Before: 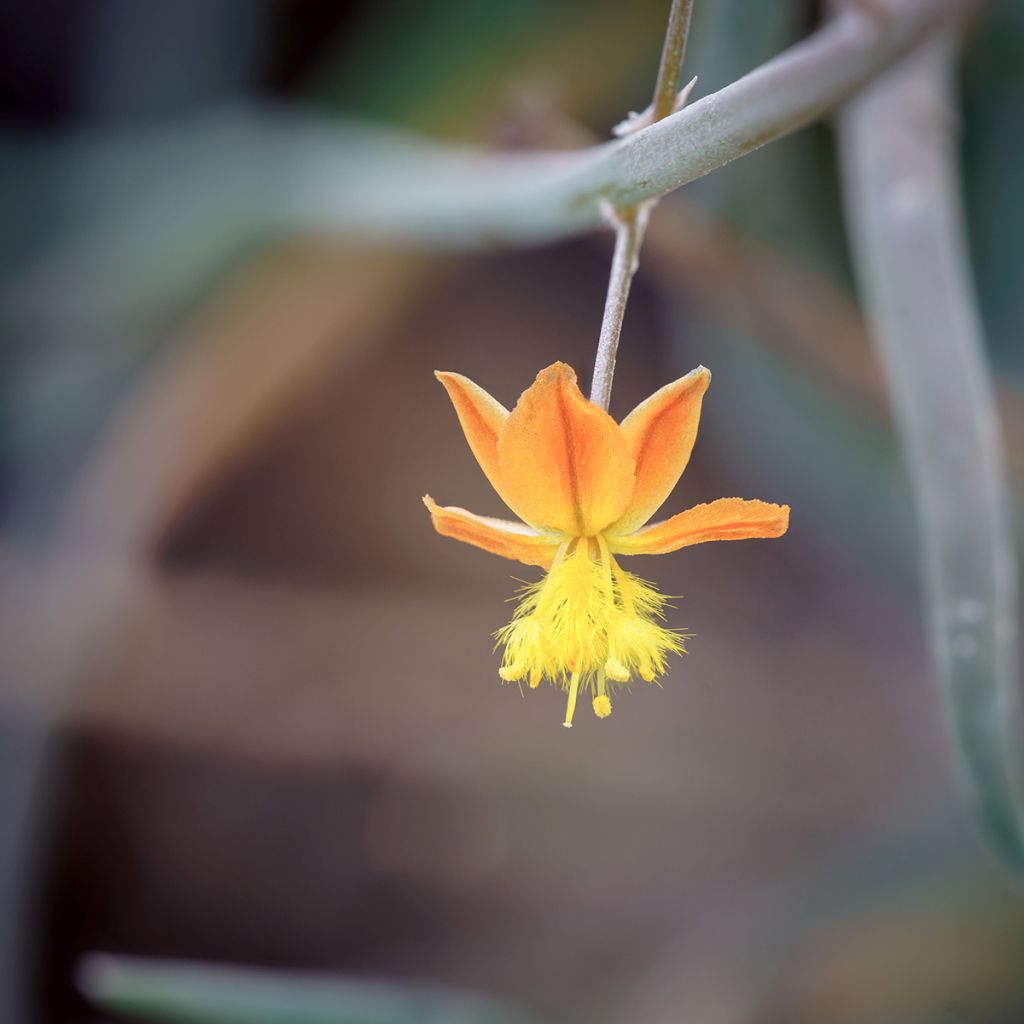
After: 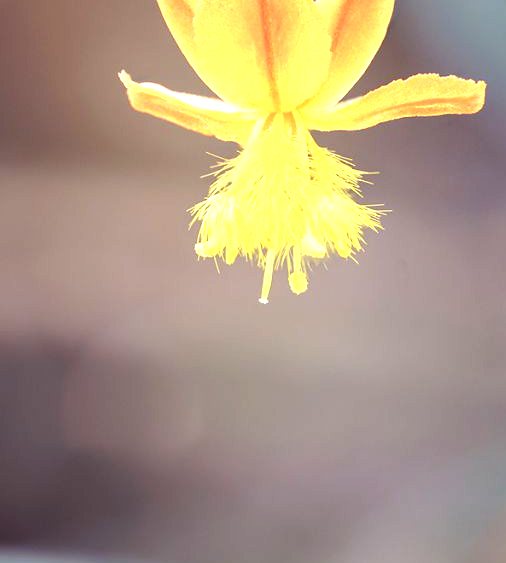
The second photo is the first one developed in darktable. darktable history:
exposure: black level correction 0, exposure 1.199 EV, compensate exposure bias true, compensate highlight preservation false
crop: left 29.718%, top 41.47%, right 20.792%, bottom 3.493%
